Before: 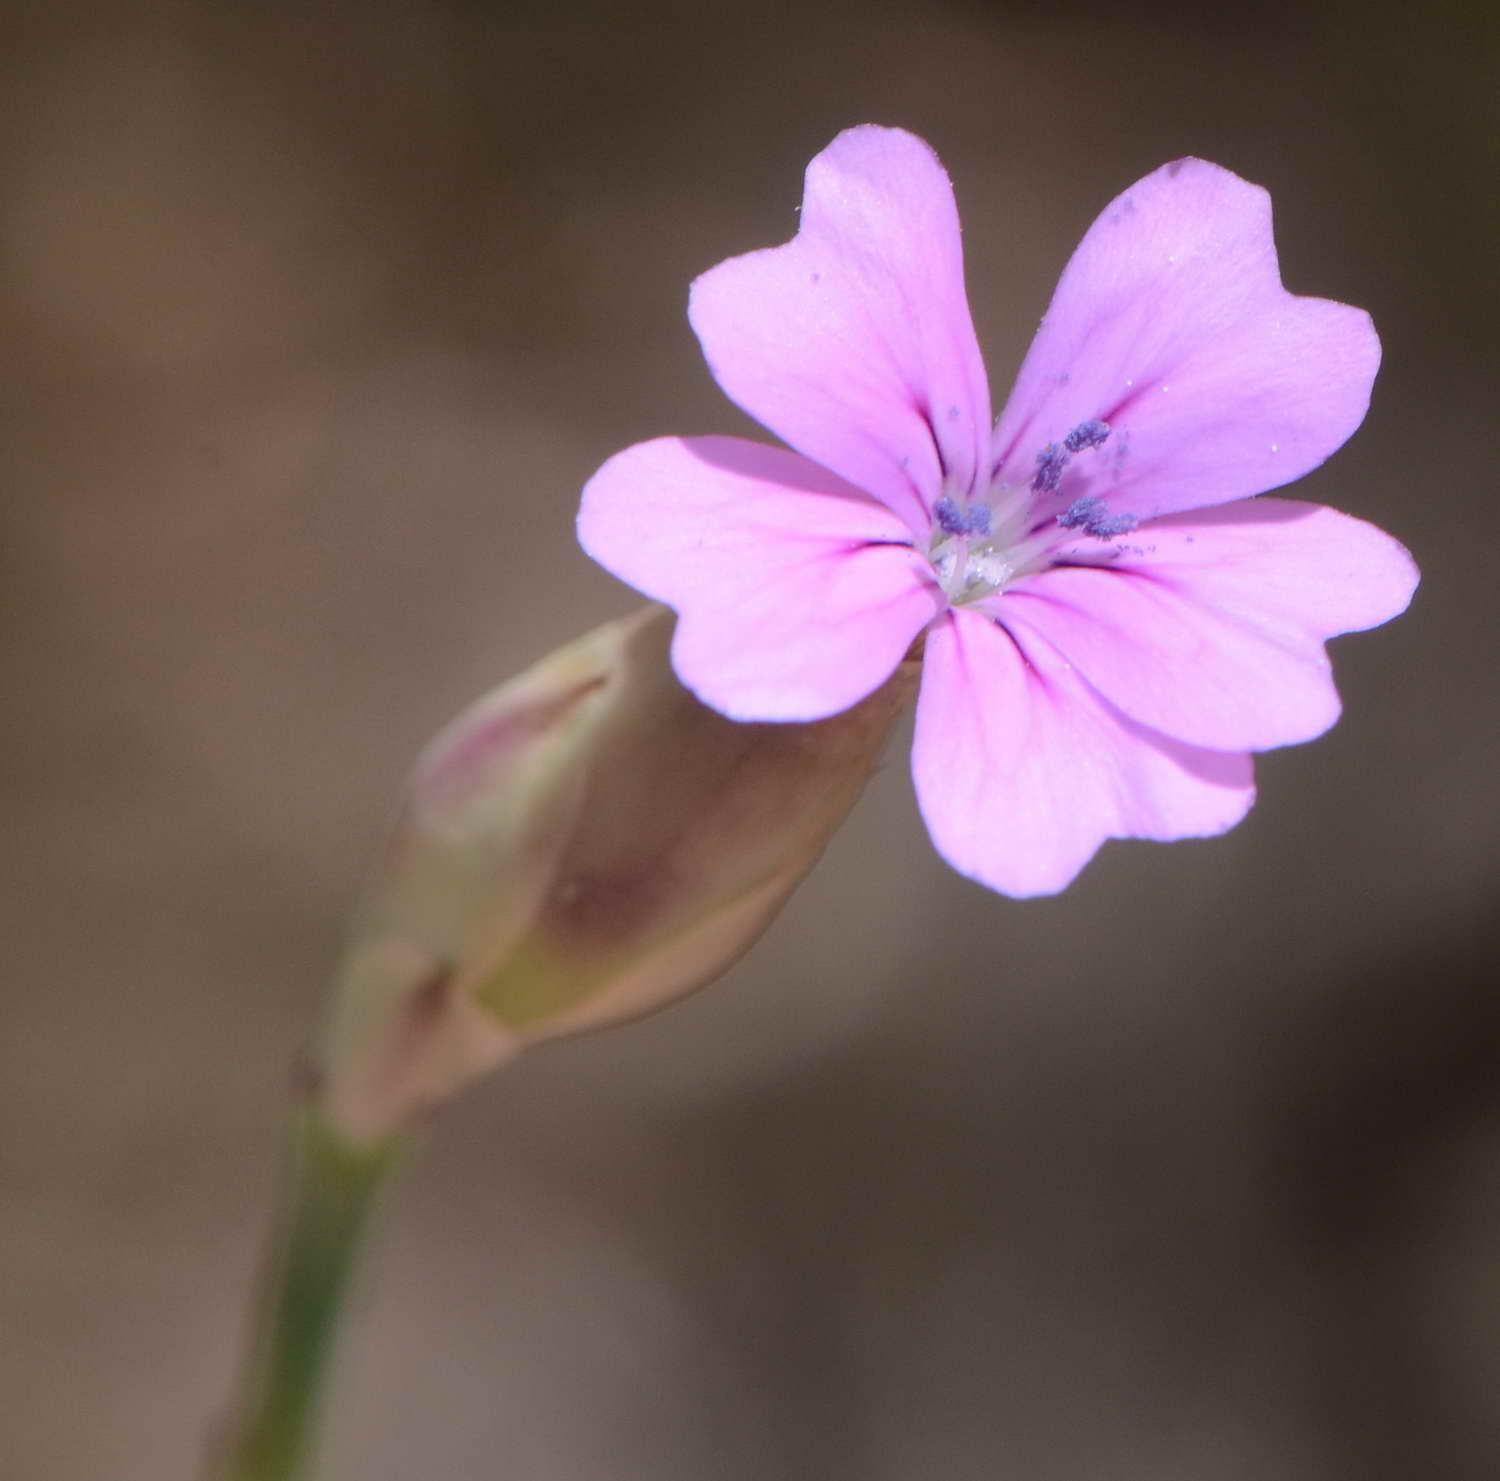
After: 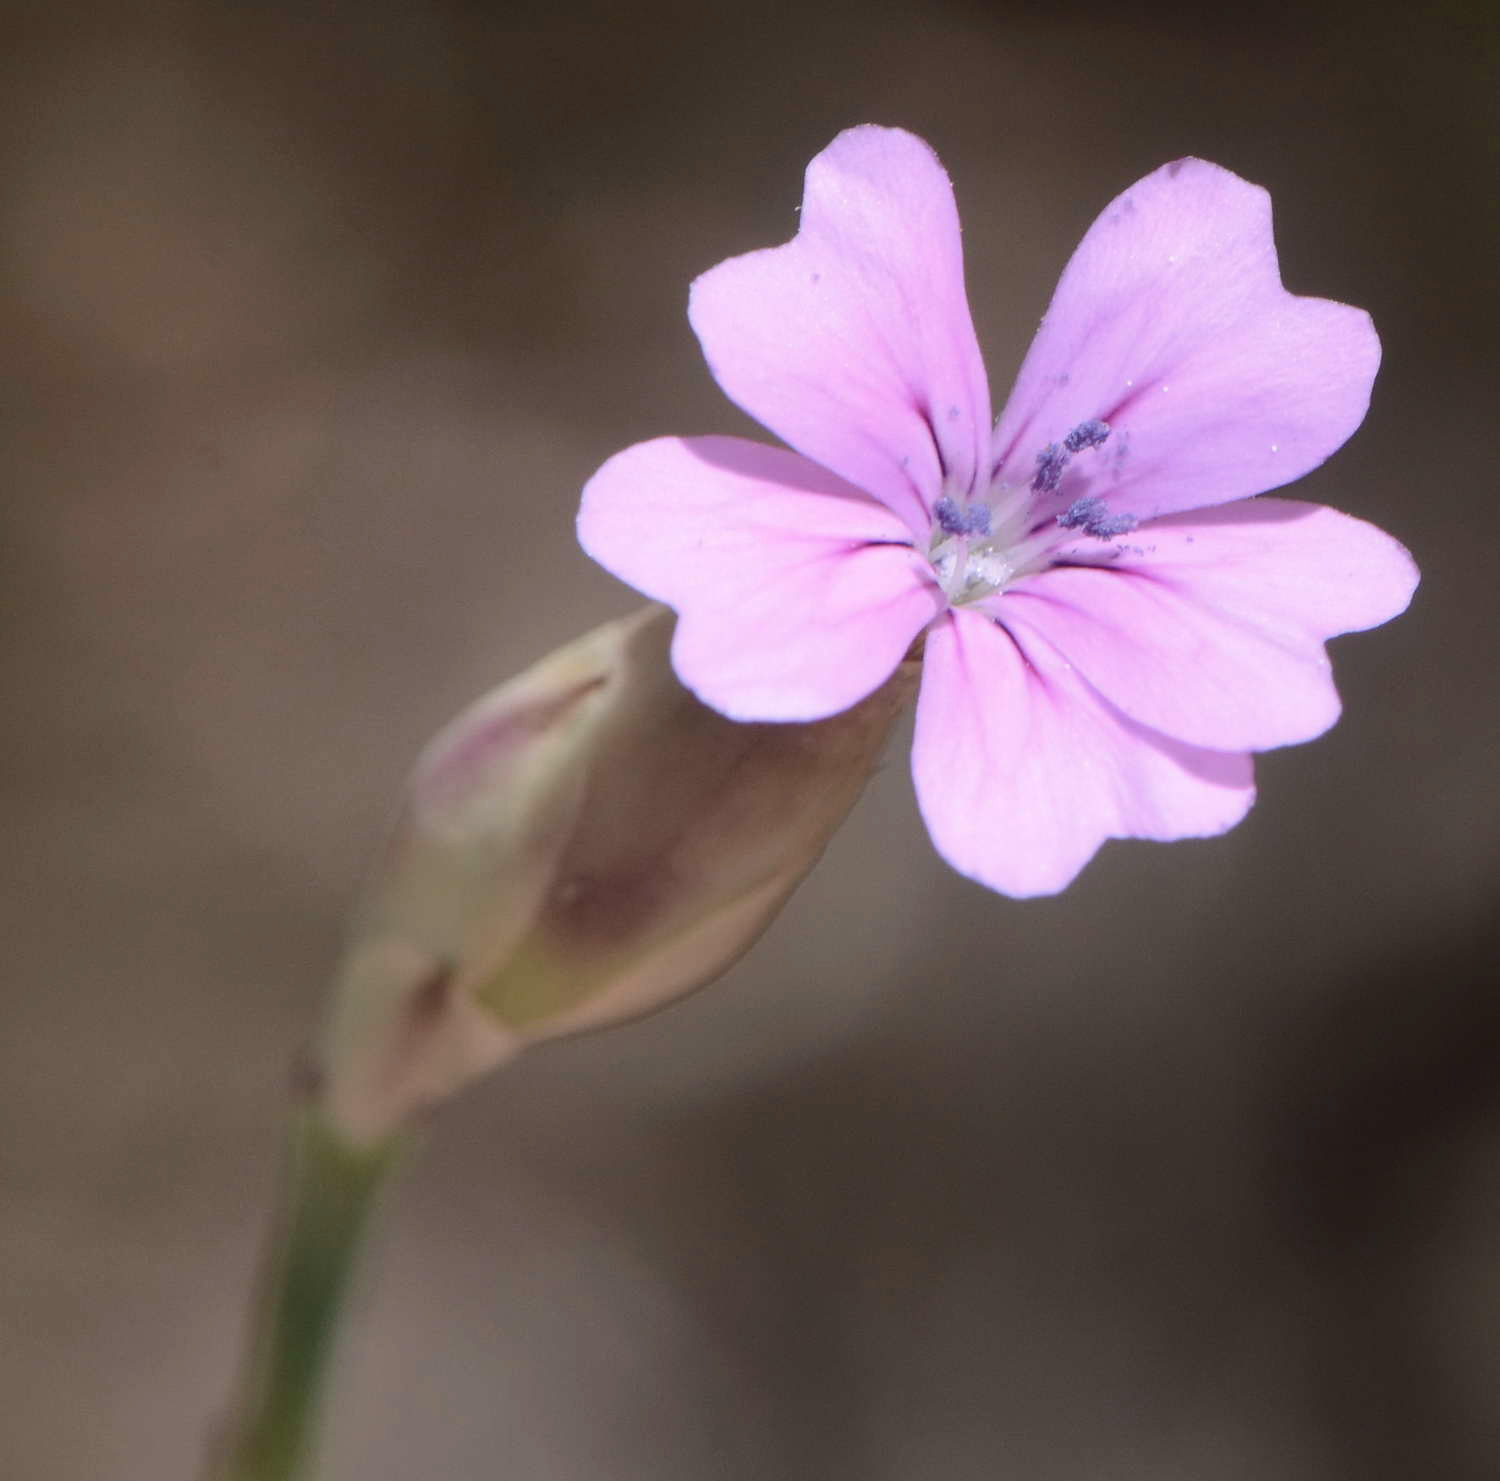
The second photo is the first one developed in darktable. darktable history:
contrast brightness saturation: contrast 0.11, saturation -0.18
